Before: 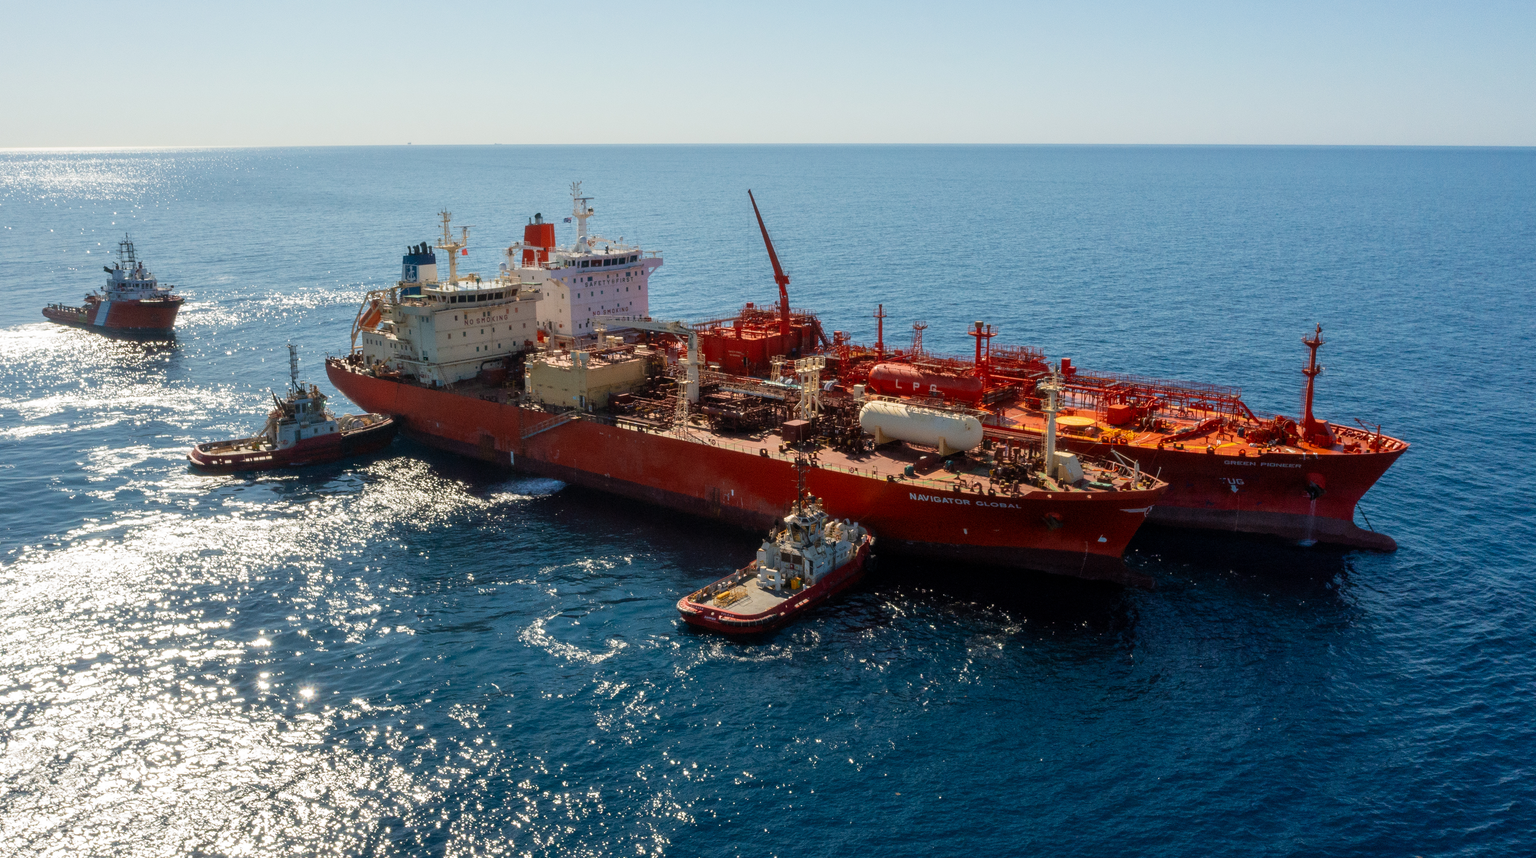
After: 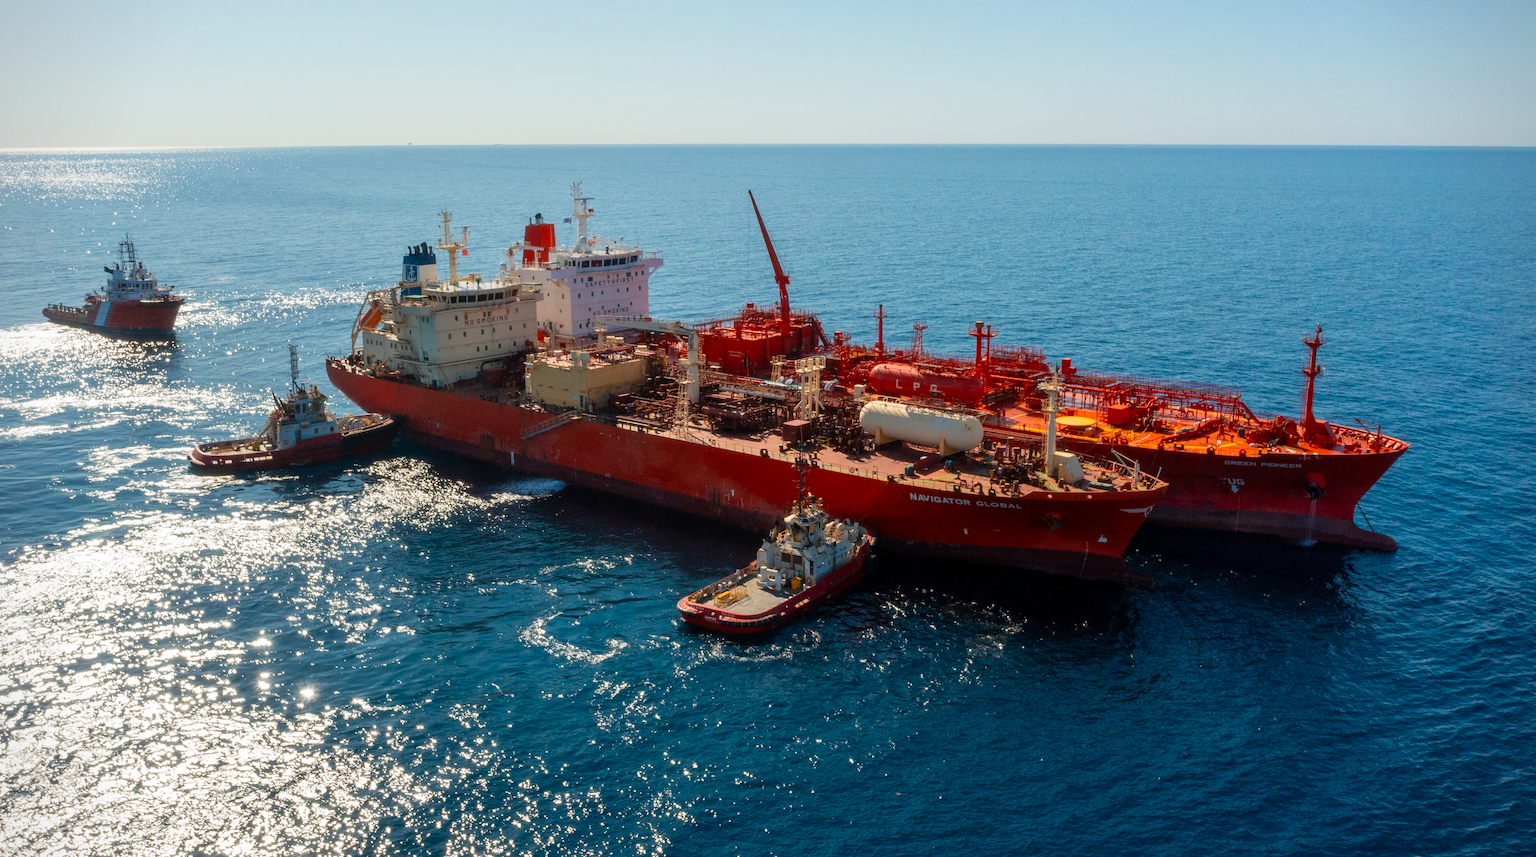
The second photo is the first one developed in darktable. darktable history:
vignetting: fall-off start 91.57%, brightness -0.397, saturation -0.292, unbound false
